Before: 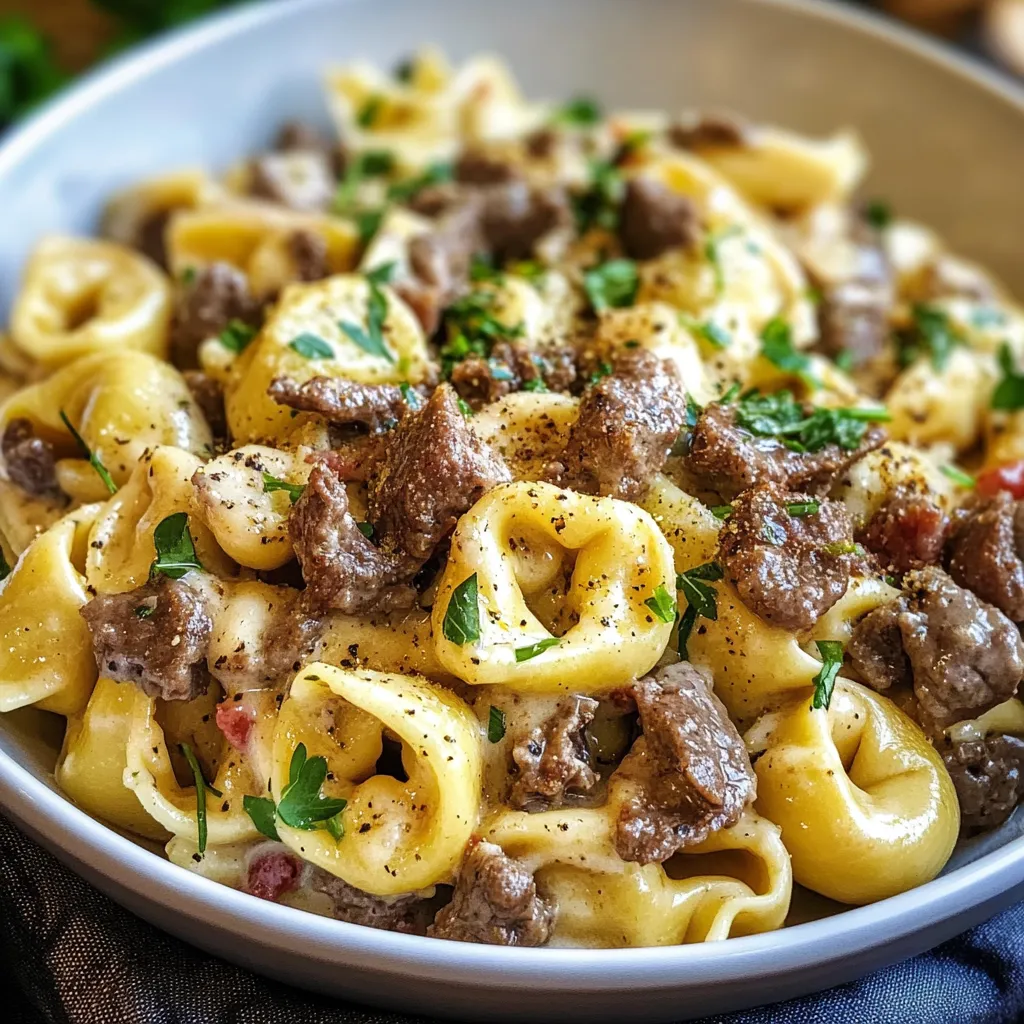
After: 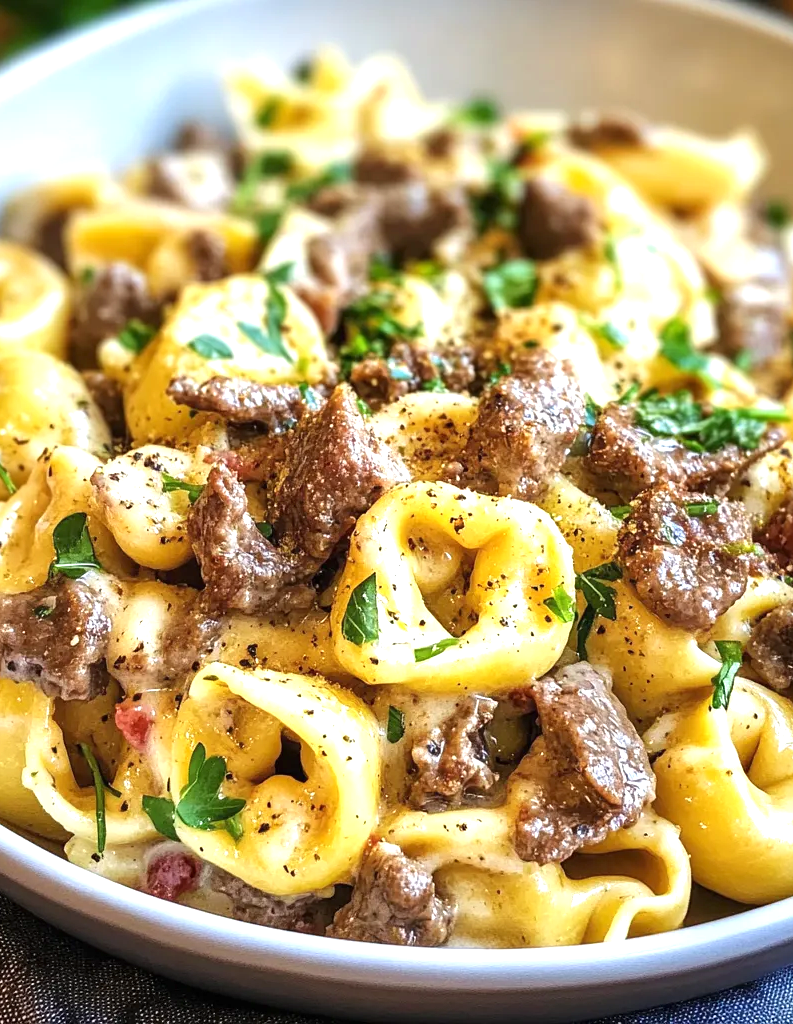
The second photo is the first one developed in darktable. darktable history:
crop: left 9.867%, right 12.68%
exposure: black level correction 0, exposure 0.702 EV, compensate highlight preservation false
